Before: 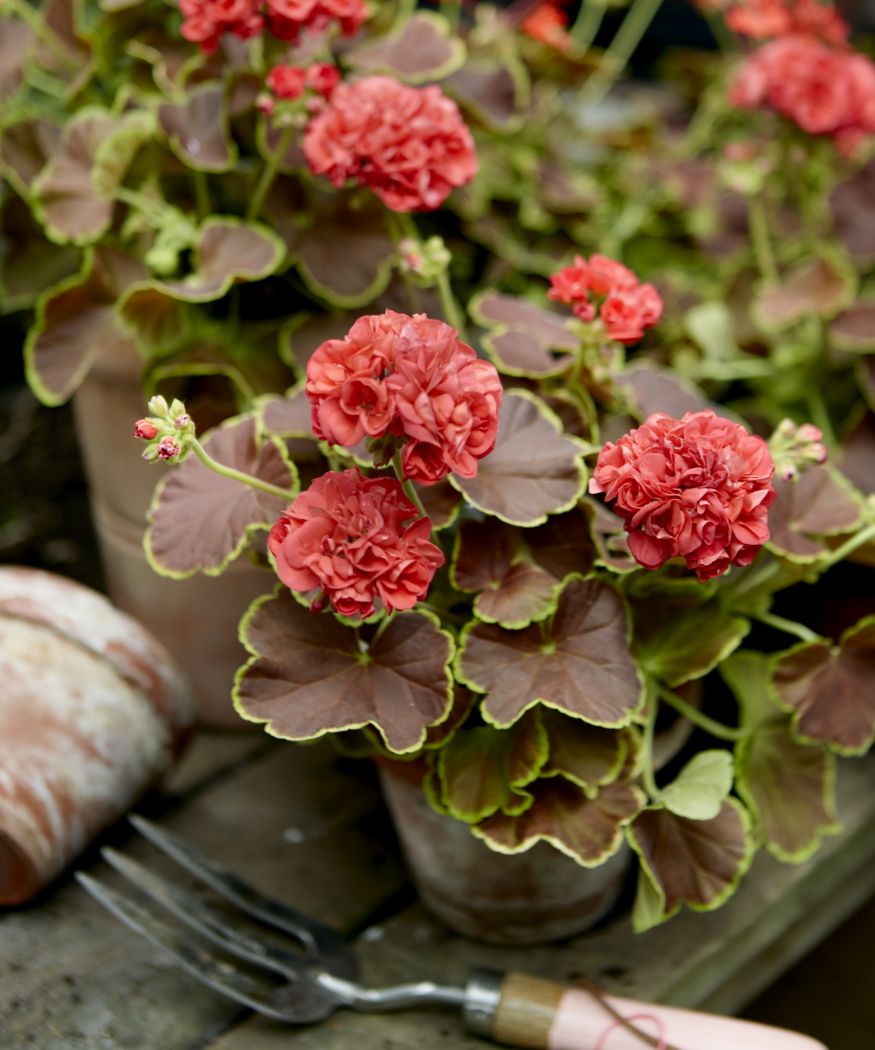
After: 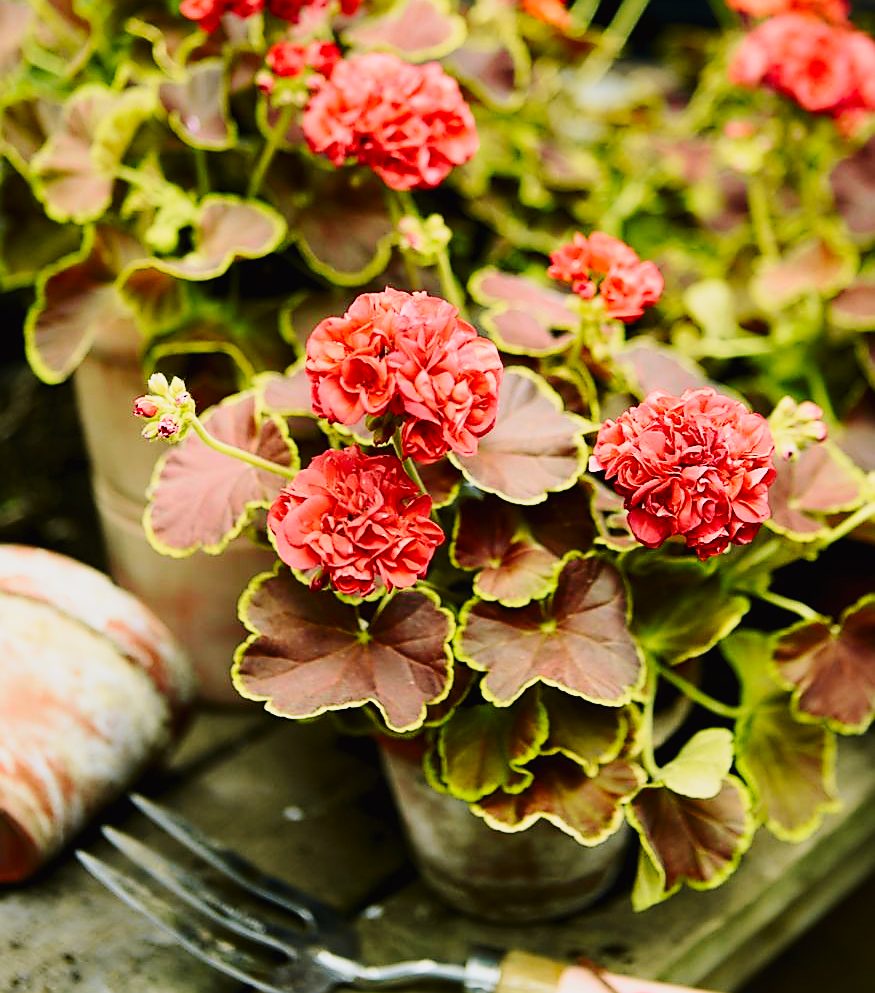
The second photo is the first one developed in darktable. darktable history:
sharpen: radius 1.395, amount 1.243, threshold 0.636
crop and rotate: top 2.223%, bottom 3.143%
exposure: exposure -0.158 EV, compensate highlight preservation false
velvia: on, module defaults
color balance rgb: shadows lift › luminance -7.279%, shadows lift › chroma 2.453%, shadows lift › hue 165.72°, perceptual saturation grading › global saturation 10.359%, perceptual brilliance grading › global brilliance 2.844%, perceptual brilliance grading › highlights -3.153%, perceptual brilliance grading › shadows 3.517%
tone curve: curves: ch0 [(0, 0.013) (0.036, 0.045) (0.274, 0.286) (0.566, 0.623) (0.794, 0.827) (1, 0.953)]; ch1 [(0, 0) (0.389, 0.403) (0.462, 0.48) (0.499, 0.5) (0.524, 0.527) (0.57, 0.599) (0.626, 0.65) (0.761, 0.781) (1, 1)]; ch2 [(0, 0) (0.464, 0.478) (0.5, 0.501) (0.533, 0.542) (0.599, 0.613) (0.704, 0.731) (1, 1)], color space Lab, independent channels, preserve colors none
base curve: curves: ch0 [(0, 0) (0.028, 0.03) (0.121, 0.232) (0.46, 0.748) (0.859, 0.968) (1, 1)], preserve colors none
